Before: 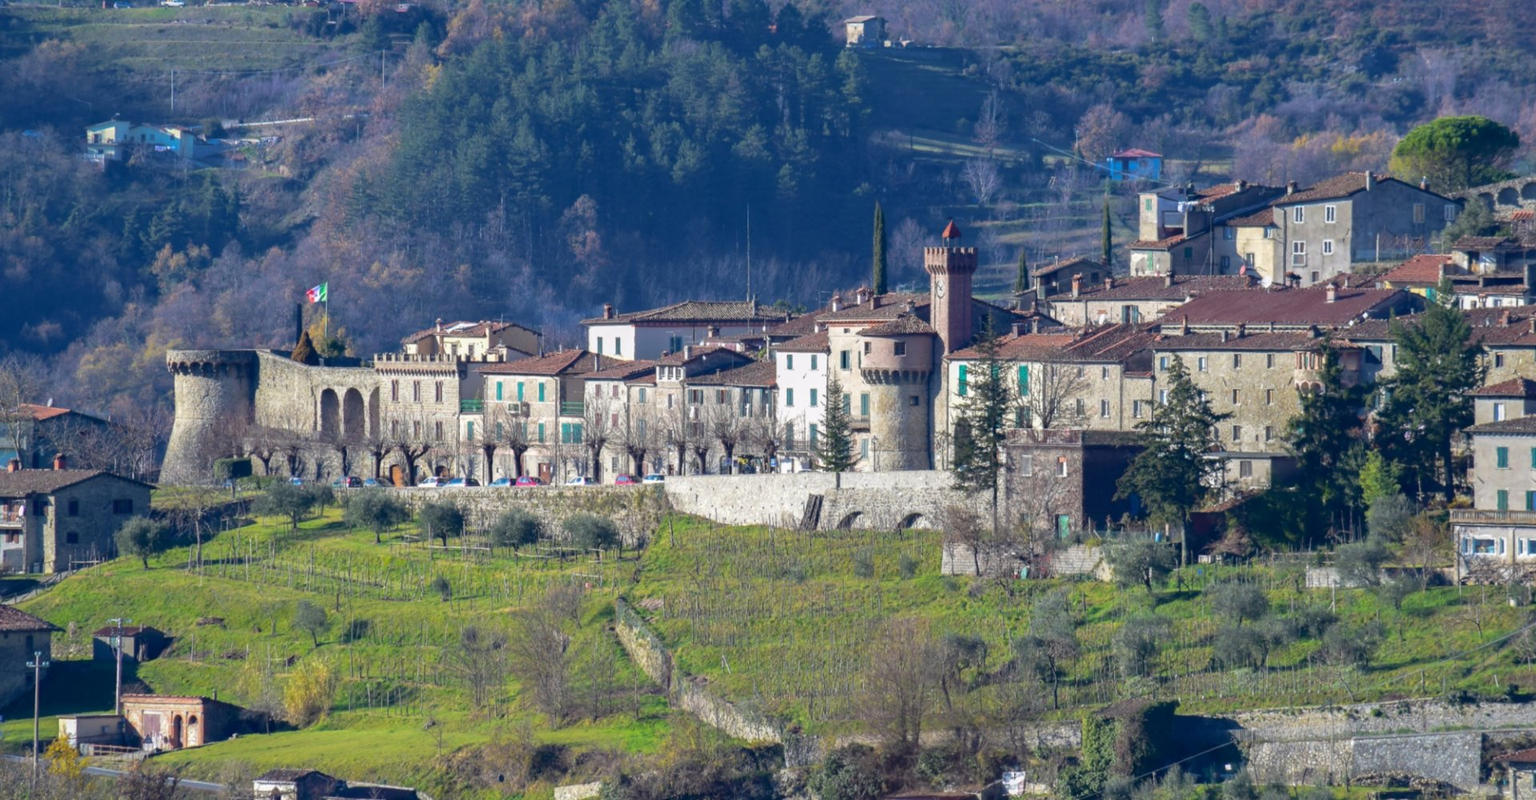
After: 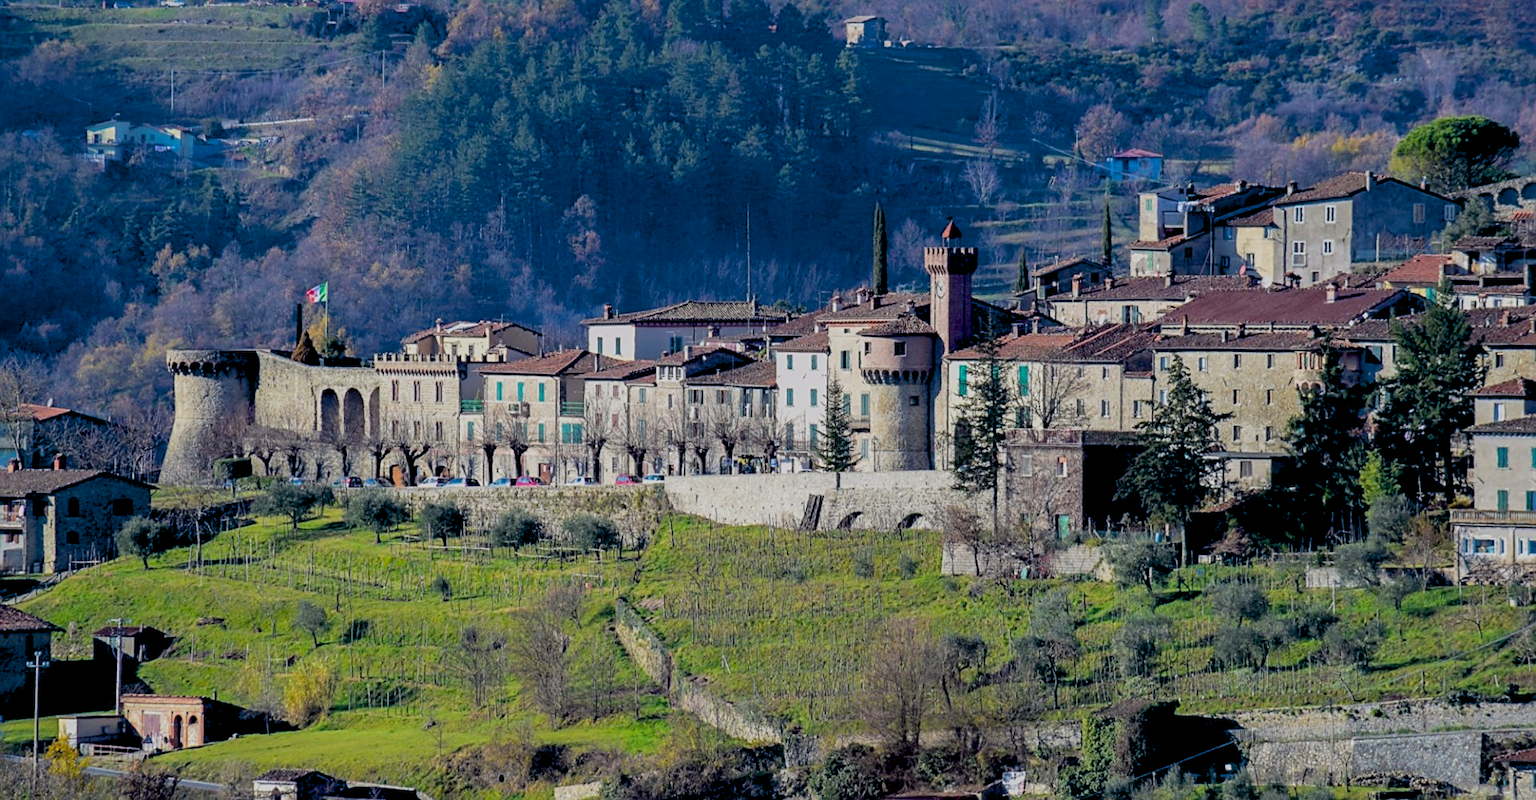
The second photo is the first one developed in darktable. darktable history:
exposure: black level correction 0.029, exposure -0.073 EV, compensate highlight preservation false
filmic rgb: black relative exposure -7.48 EV, white relative exposure 4.83 EV, hardness 3.4, color science v6 (2022)
sharpen: on, module defaults
